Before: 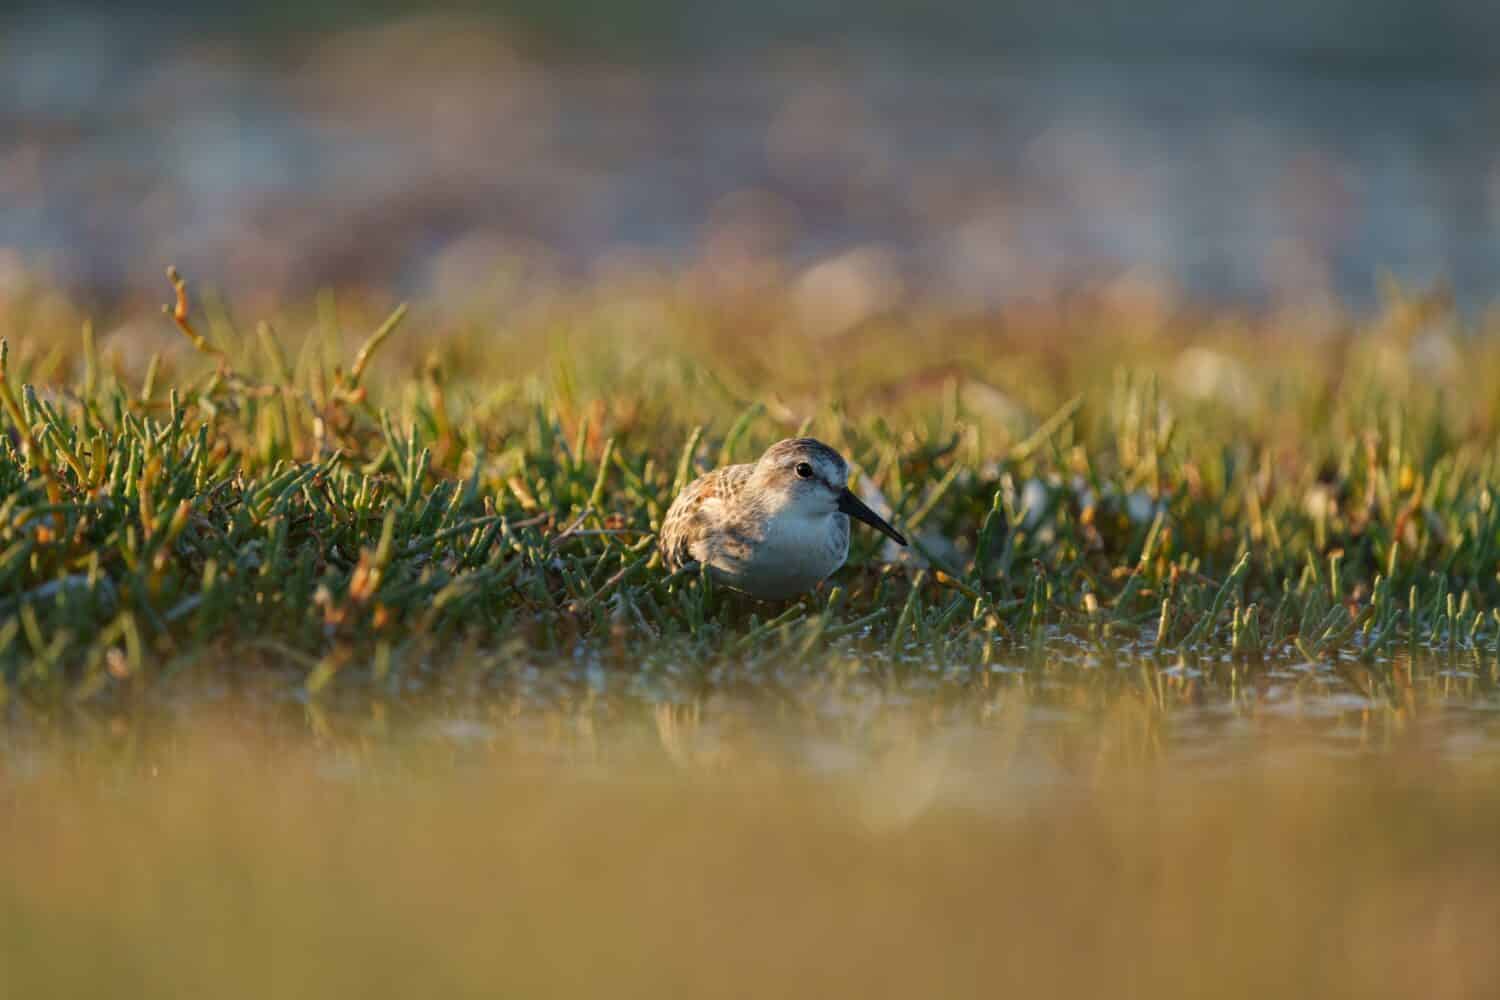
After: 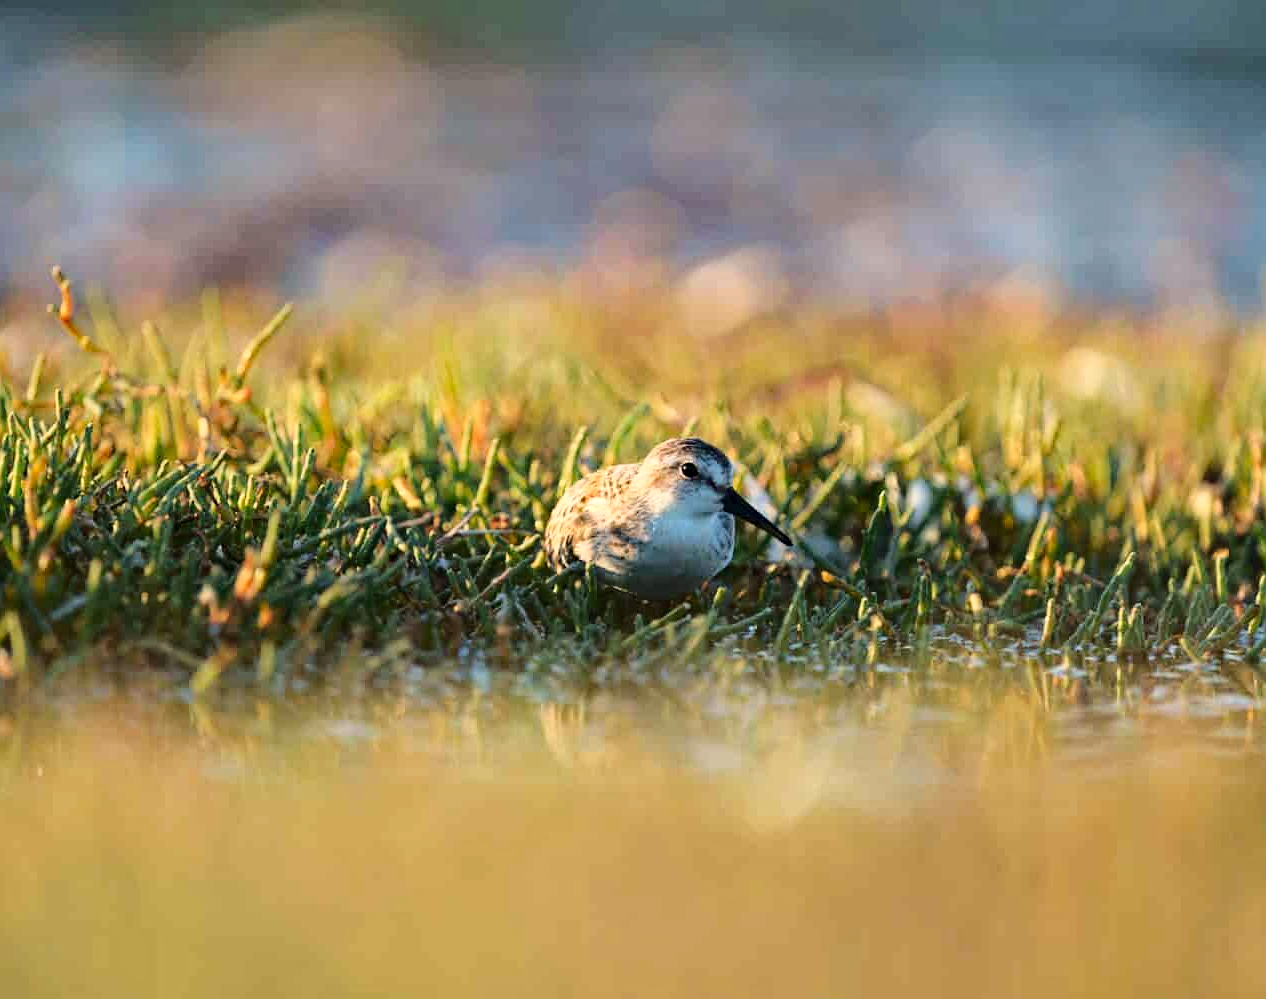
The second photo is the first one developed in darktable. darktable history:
sharpen: radius 1.293, amount 0.289, threshold 0.243
haze removal: compatibility mode true, adaptive false
crop: left 7.703%, right 7.844%
base curve: curves: ch0 [(0, 0) (0.028, 0.03) (0.121, 0.232) (0.46, 0.748) (0.859, 0.968) (1, 1)]
